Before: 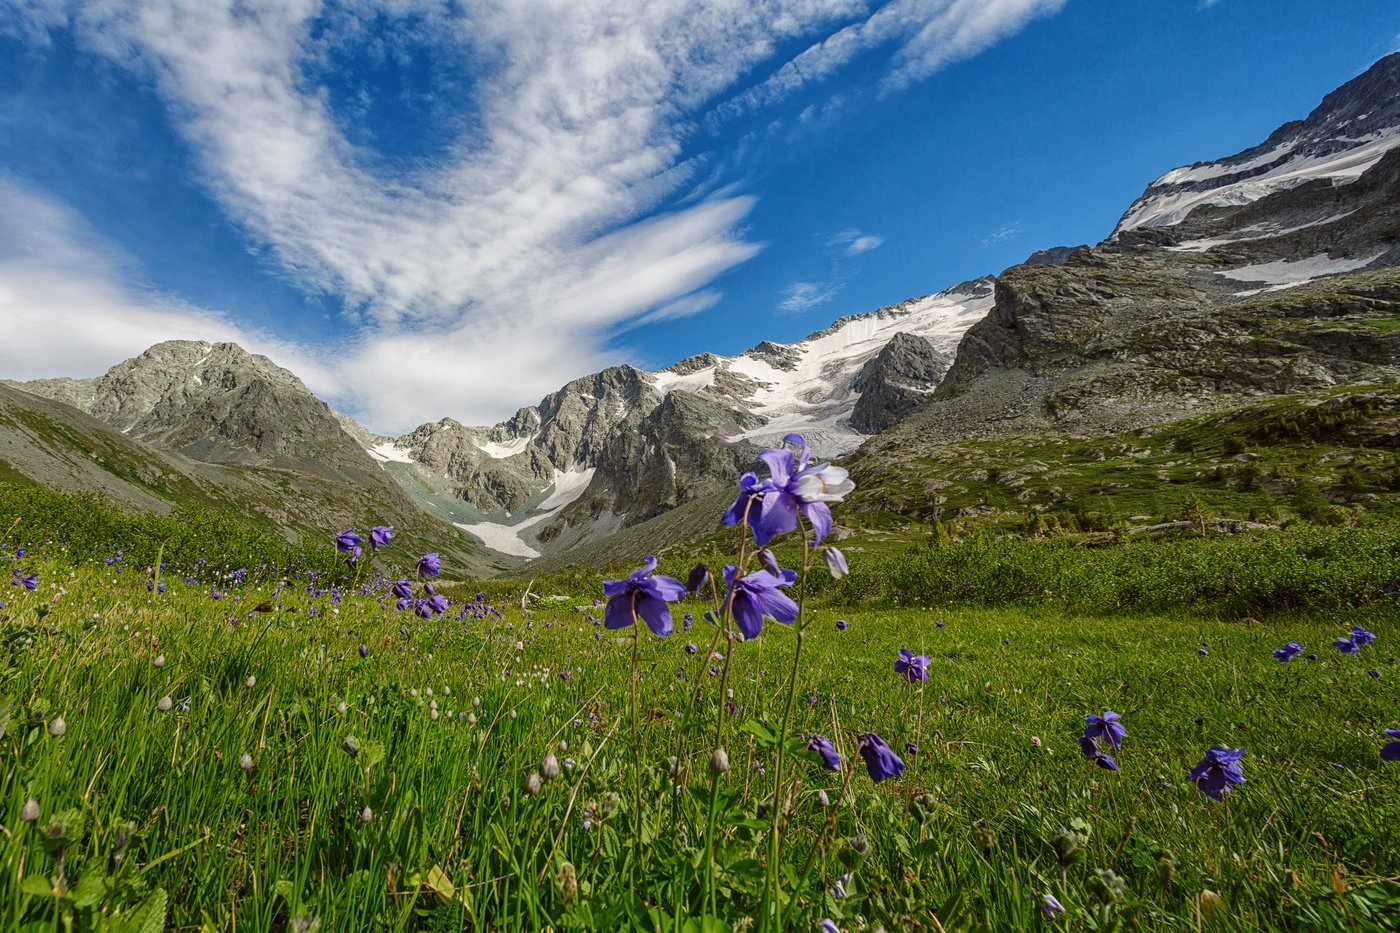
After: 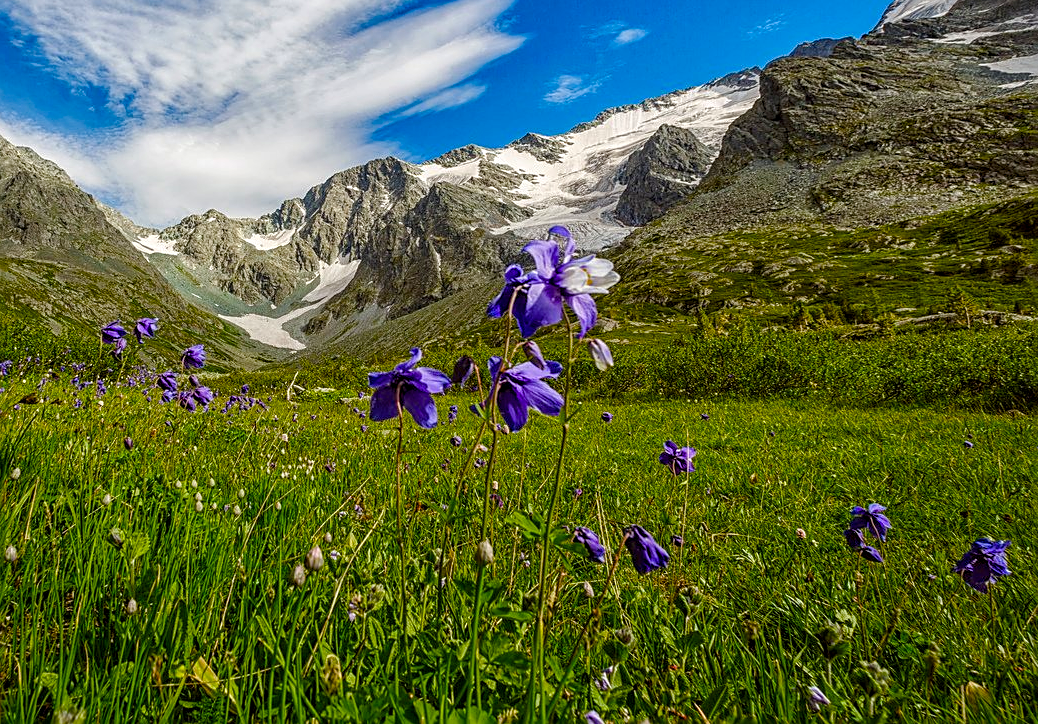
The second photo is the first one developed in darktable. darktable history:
crop: left 16.849%, top 22.384%, right 8.942%
color balance rgb: perceptual saturation grading › global saturation 39.419%, perceptual saturation grading › highlights -25.874%, perceptual saturation grading › mid-tones 35.51%, perceptual saturation grading › shadows 34.569%, global vibrance 10.908%
local contrast: on, module defaults
sharpen: radius 1.928
